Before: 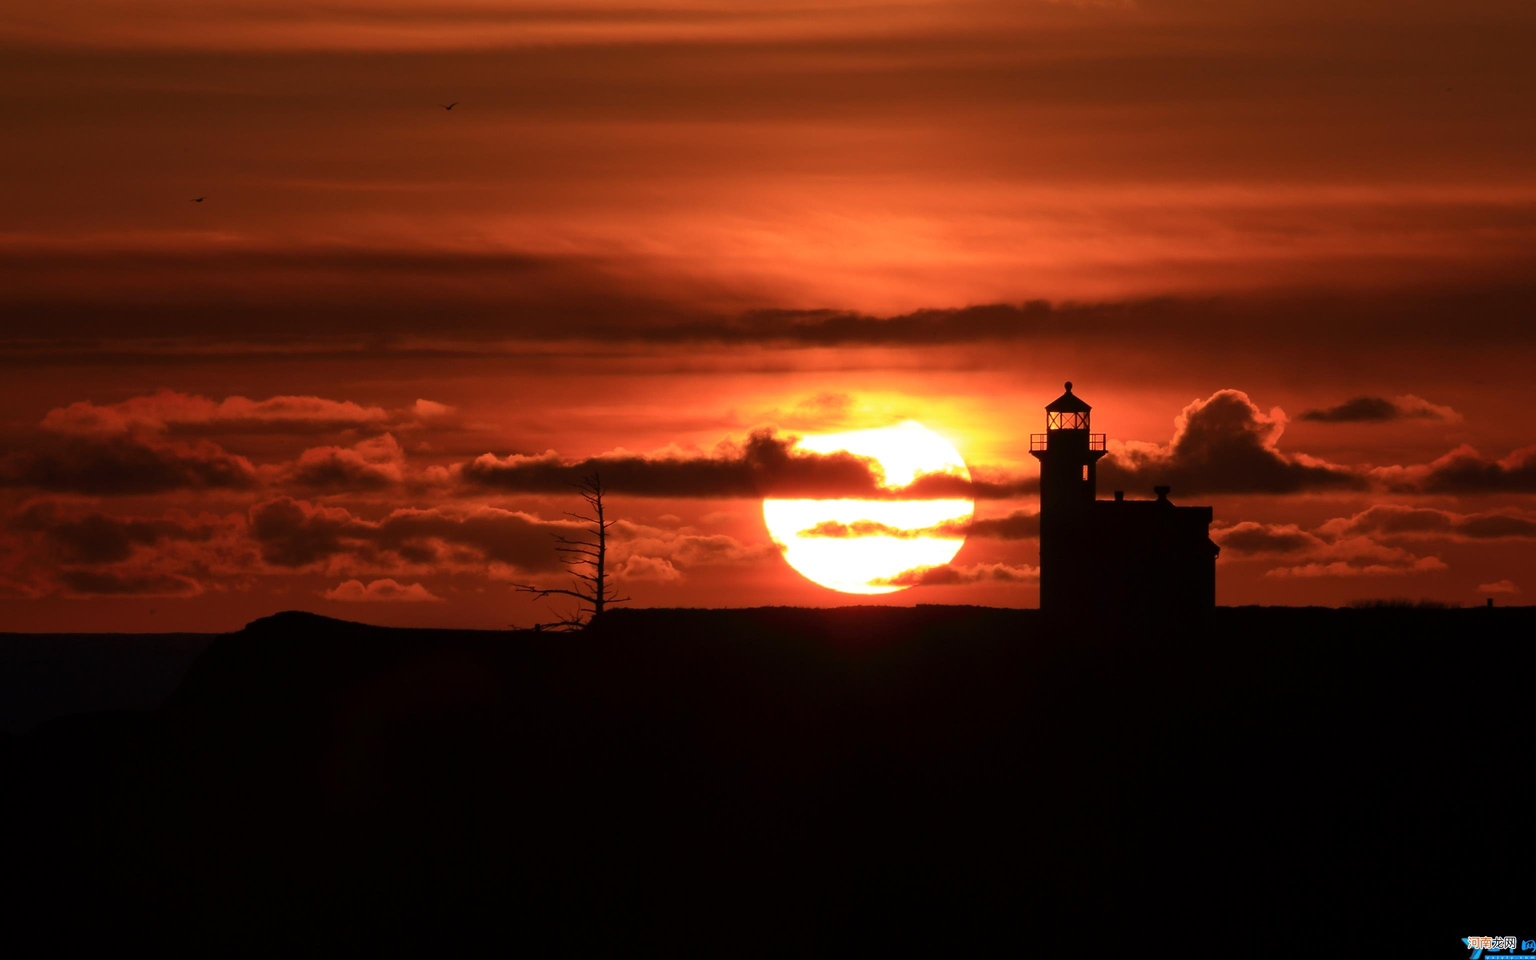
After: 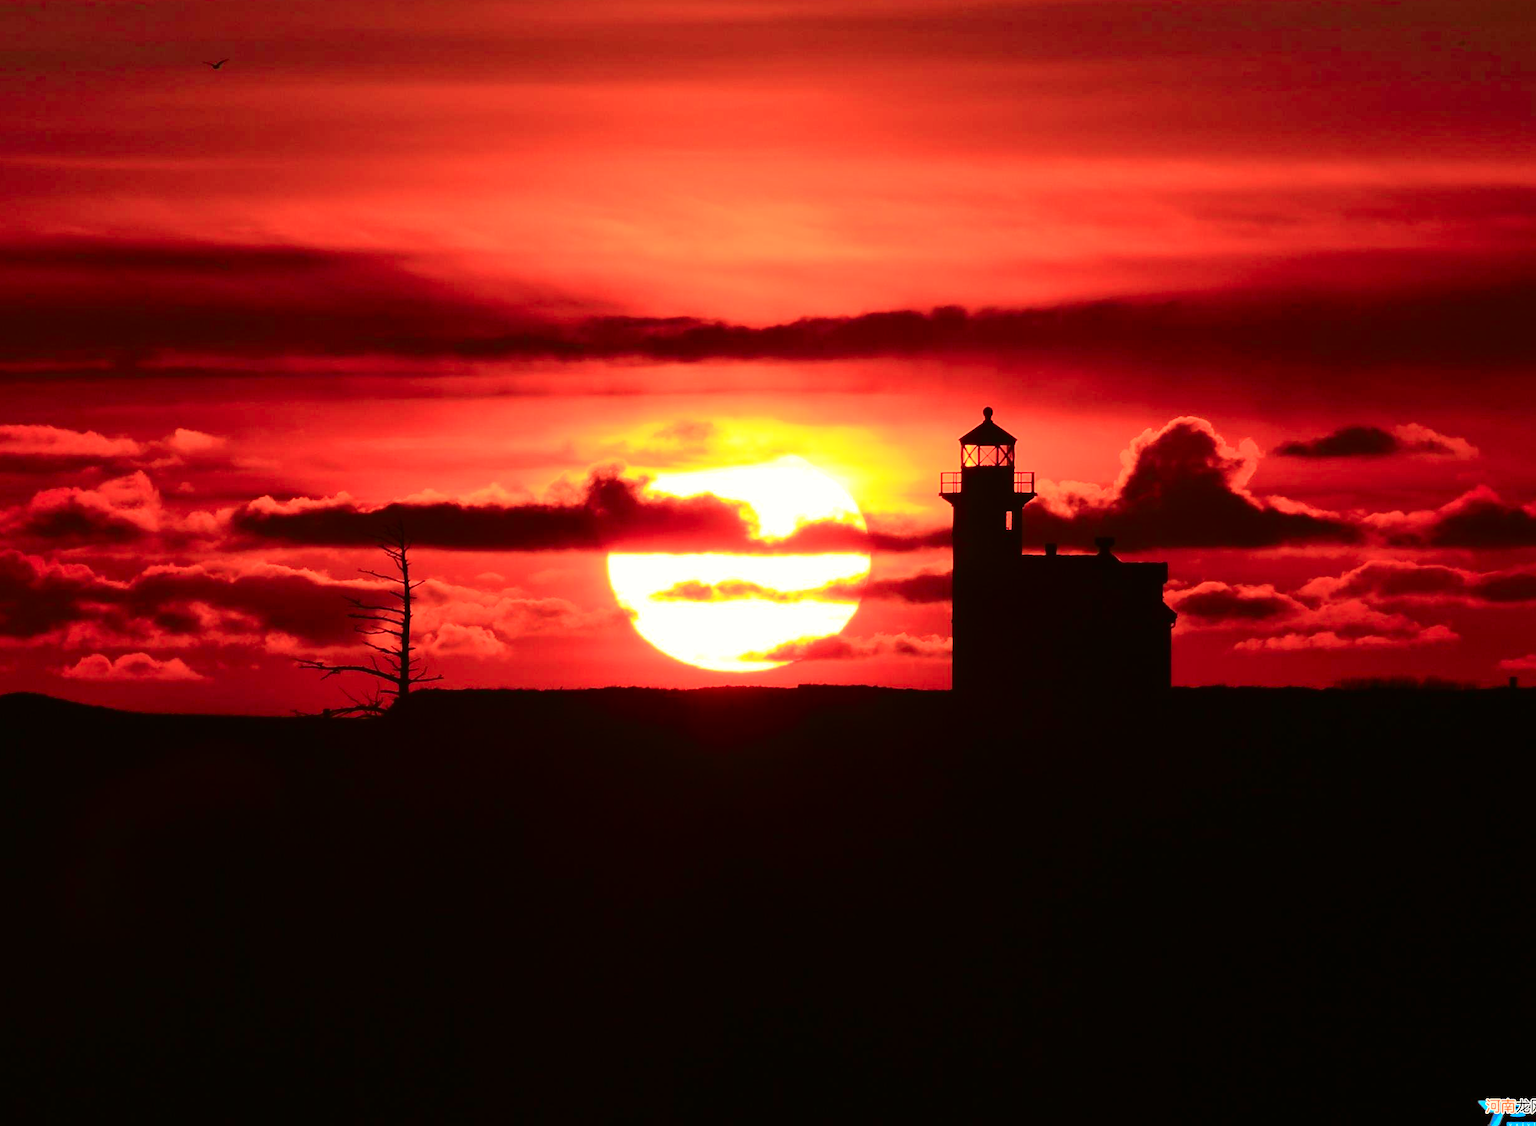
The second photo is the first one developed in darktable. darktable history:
exposure: black level correction 0, exposure 0.5 EV, compensate highlight preservation false
crop and rotate: left 17.959%, top 5.771%, right 1.742%
tone curve: curves: ch0 [(0, 0.006) (0.184, 0.117) (0.405, 0.46) (0.456, 0.528) (0.634, 0.728) (0.877, 0.89) (0.984, 0.935)]; ch1 [(0, 0) (0.443, 0.43) (0.492, 0.489) (0.566, 0.579) (0.595, 0.625) (0.608, 0.667) (0.65, 0.729) (1, 1)]; ch2 [(0, 0) (0.33, 0.301) (0.421, 0.443) (0.447, 0.489) (0.495, 0.505) (0.537, 0.583) (0.586, 0.591) (0.663, 0.686) (1, 1)], color space Lab, independent channels, preserve colors none
